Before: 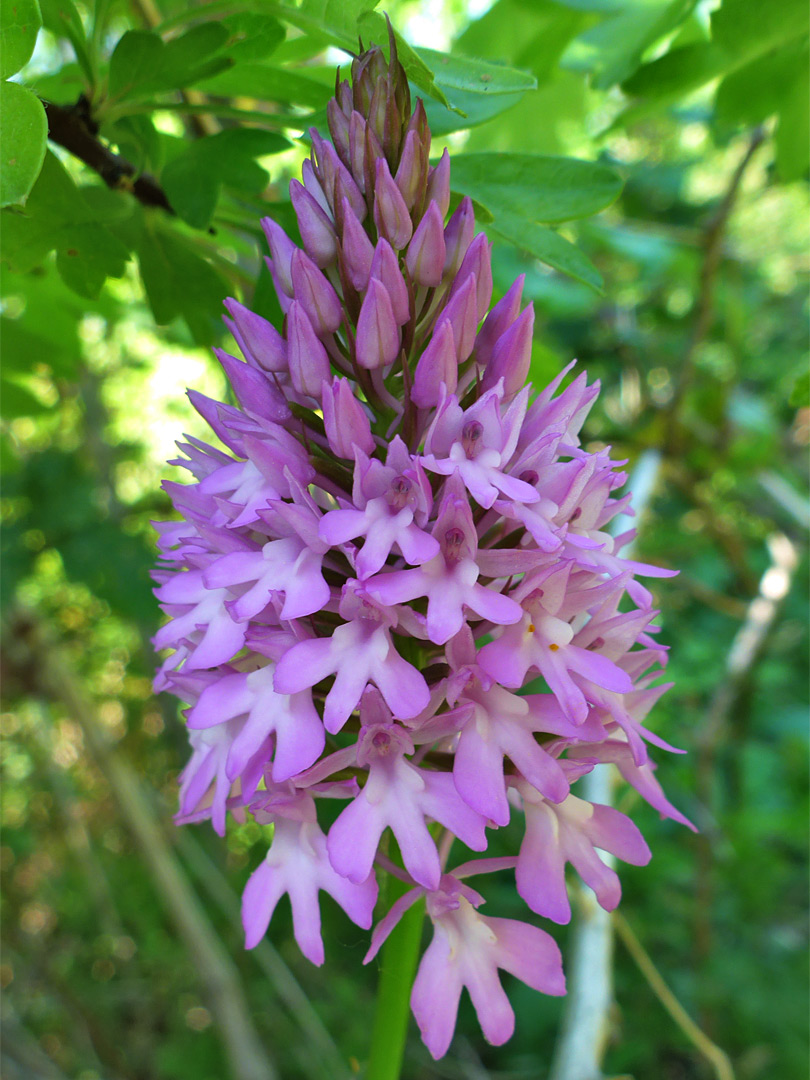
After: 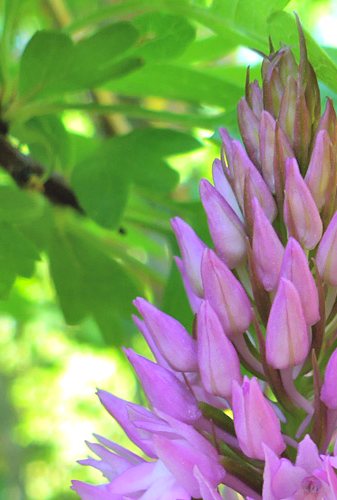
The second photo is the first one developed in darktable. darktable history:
crop and rotate: left 11.141%, top 0.052%, right 47.228%, bottom 53.623%
contrast brightness saturation: contrast 0.103, brightness 0.304, saturation 0.14
